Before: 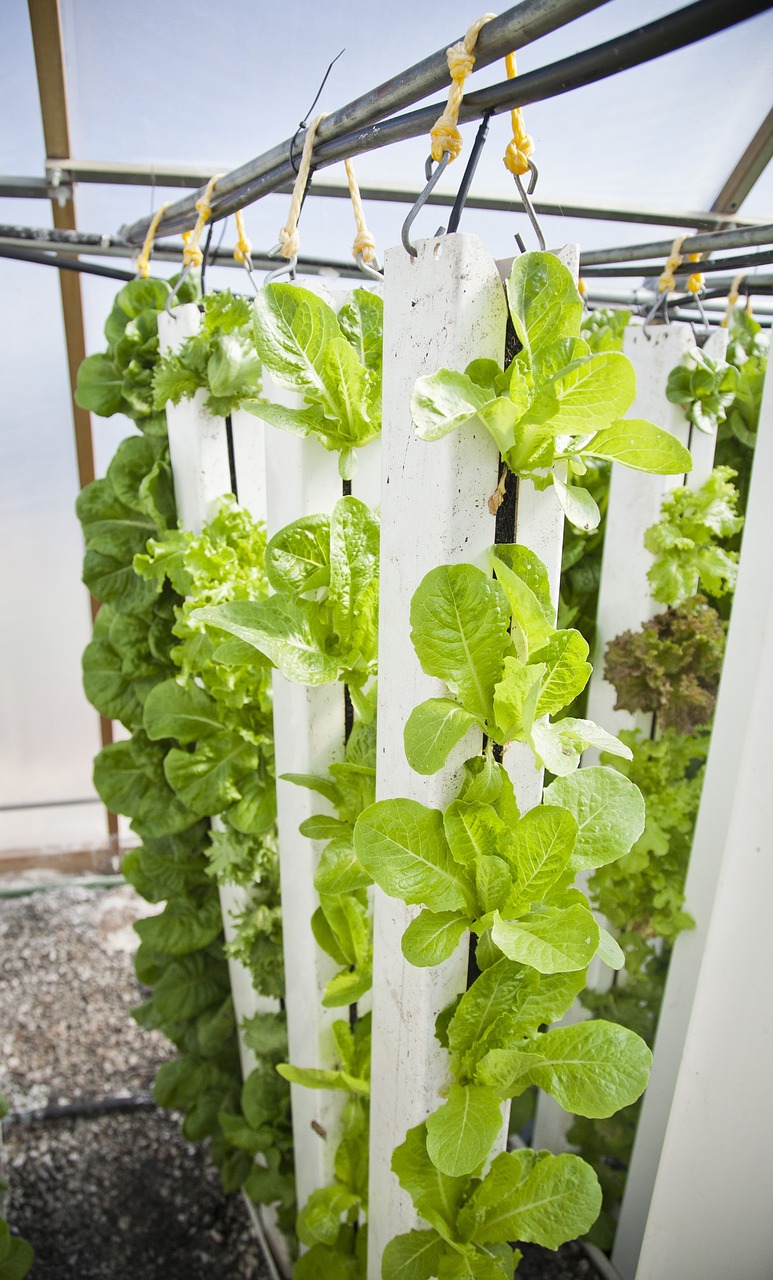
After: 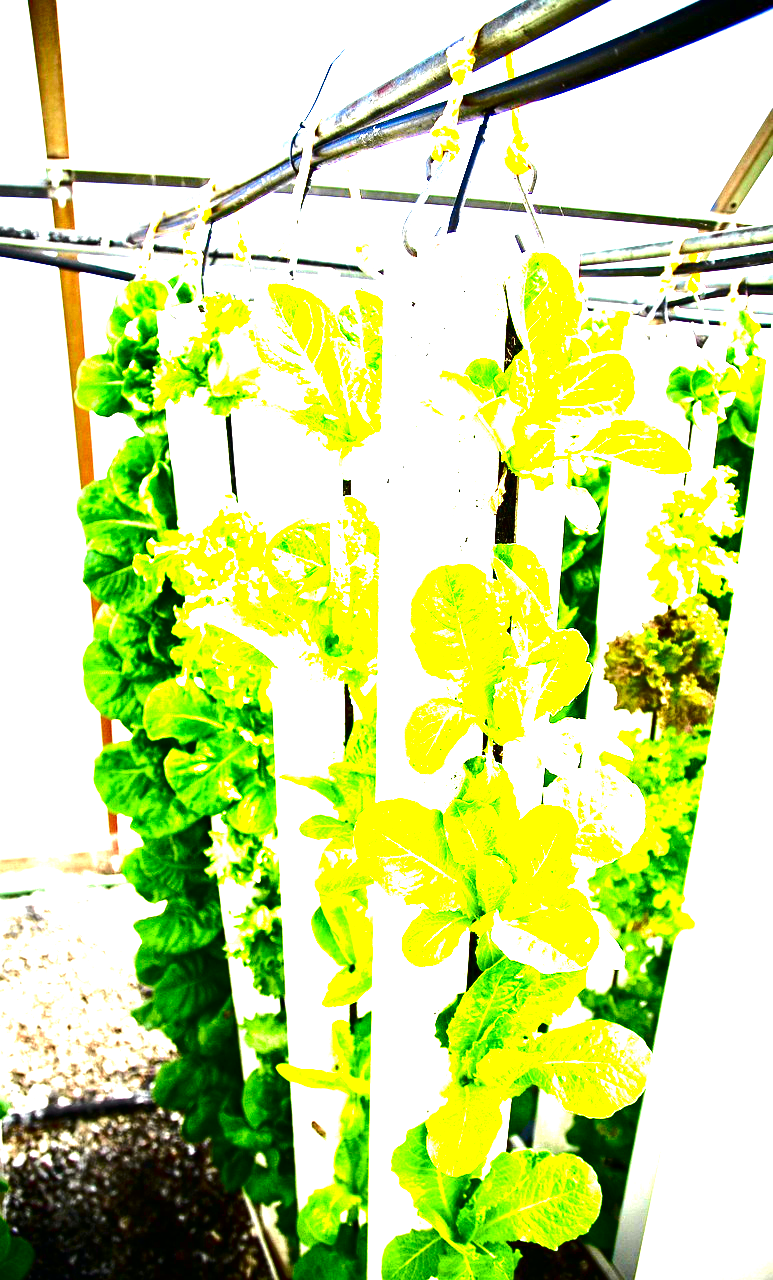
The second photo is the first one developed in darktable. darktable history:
exposure: black level correction 0, exposure 2.327 EV, compensate exposure bias true, compensate highlight preservation false
tone curve: curves: ch0 [(0, 0) (0.037, 0.011) (0.131, 0.108) (0.279, 0.279) (0.476, 0.554) (0.617, 0.693) (0.704, 0.77) (0.813, 0.852) (0.916, 0.924) (1, 0.993)]; ch1 [(0, 0) (0.318, 0.278) (0.444, 0.427) (0.493, 0.492) (0.508, 0.502) (0.534, 0.531) (0.562, 0.571) (0.626, 0.667) (0.746, 0.764) (1, 1)]; ch2 [(0, 0) (0.316, 0.292) (0.381, 0.37) (0.423, 0.448) (0.476, 0.492) (0.502, 0.498) (0.522, 0.518) (0.533, 0.532) (0.586, 0.631) (0.634, 0.663) (0.7, 0.7) (0.861, 0.808) (1, 0.951)], color space Lab, independent channels, preserve colors none
contrast brightness saturation: brightness -1, saturation 1
